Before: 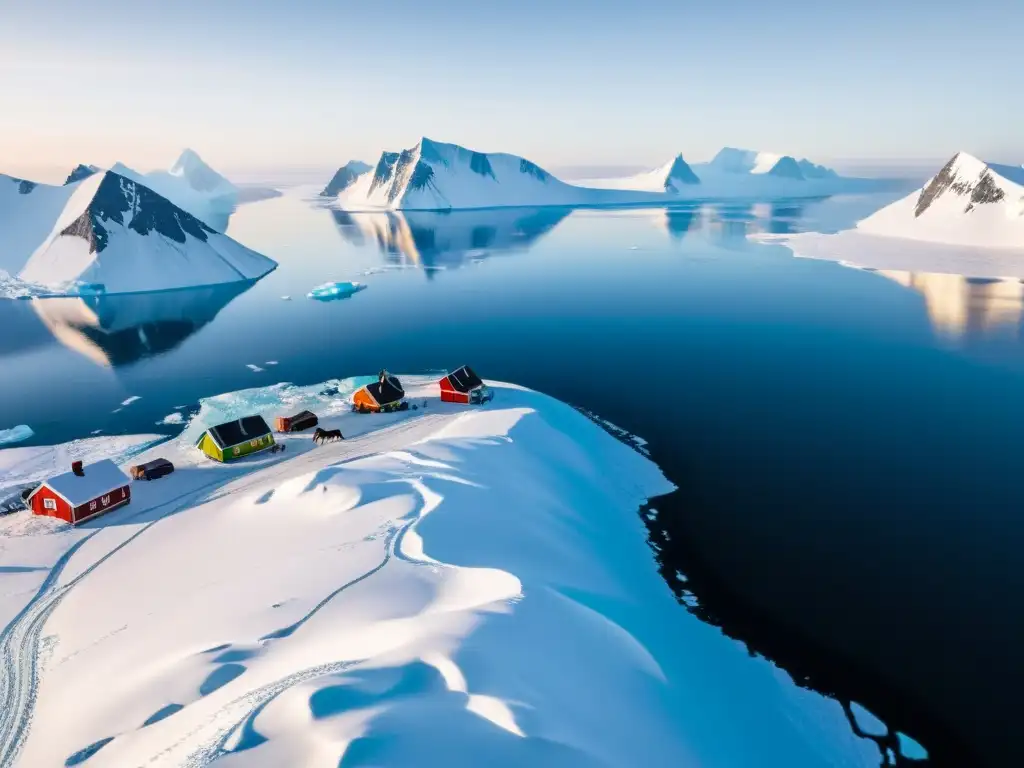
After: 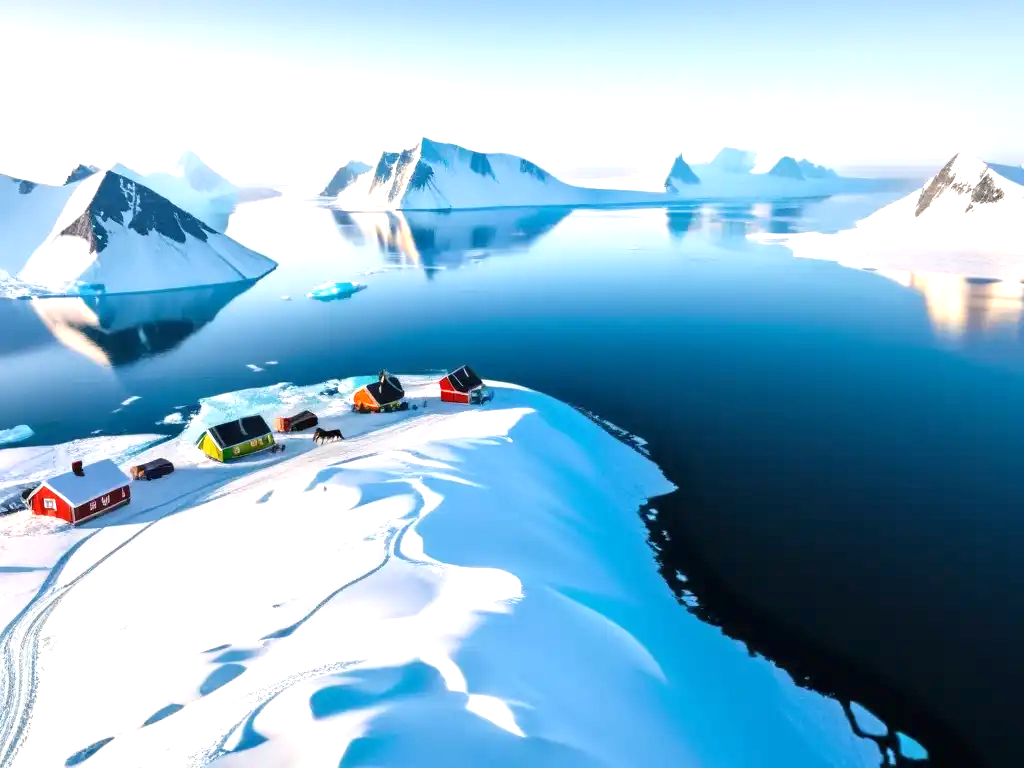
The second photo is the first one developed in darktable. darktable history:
exposure: exposure 0.726 EV, compensate highlight preservation false
